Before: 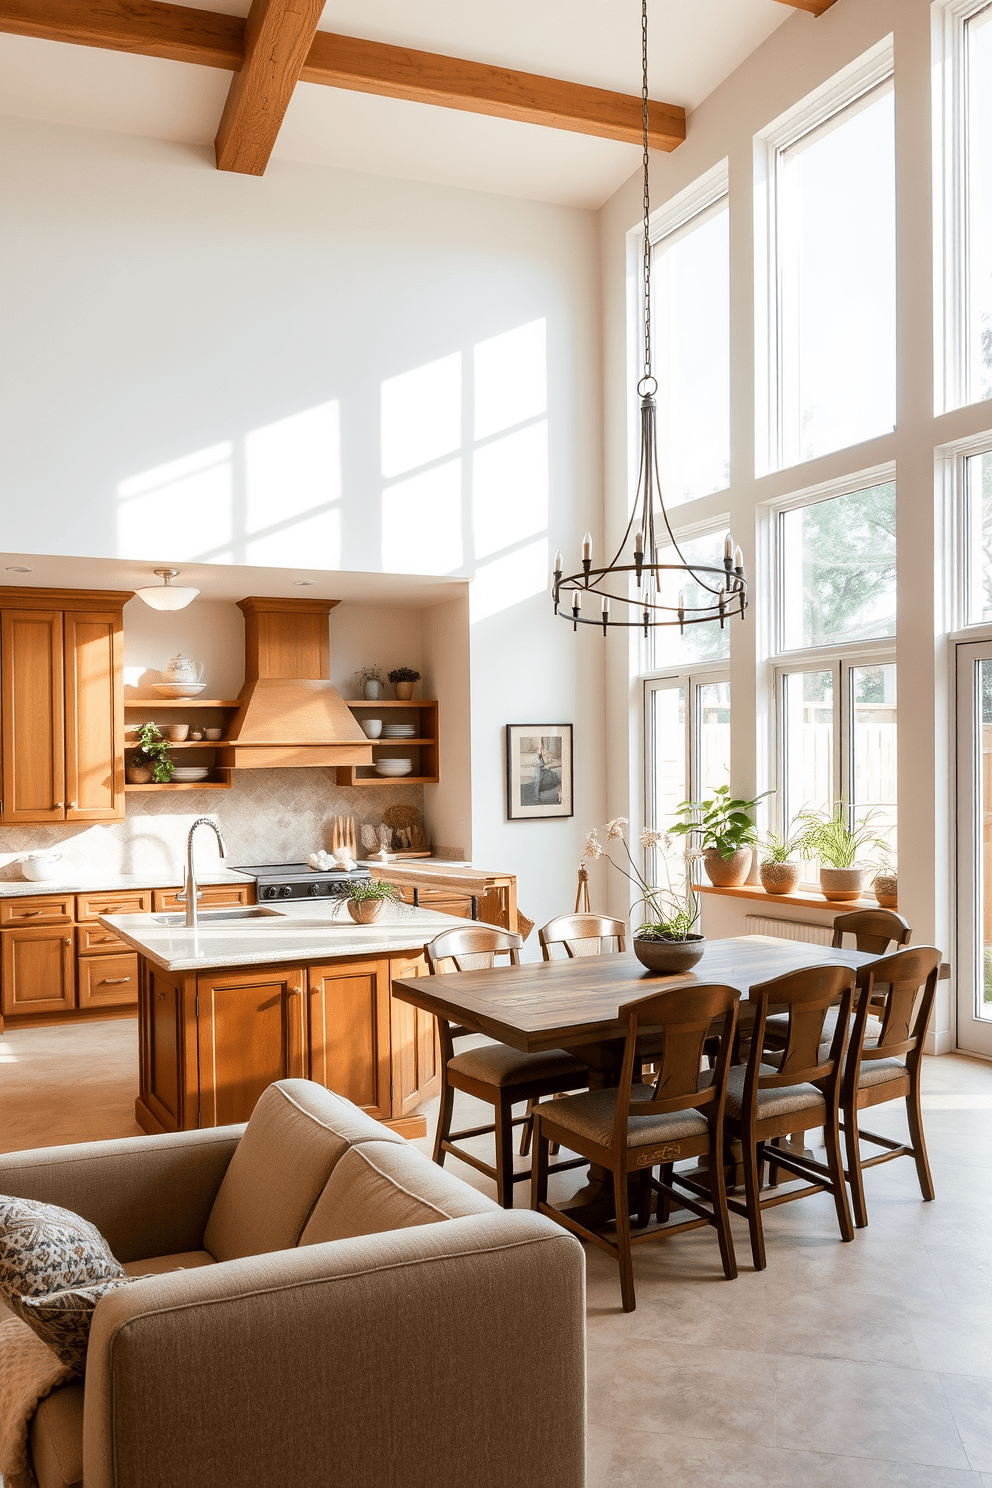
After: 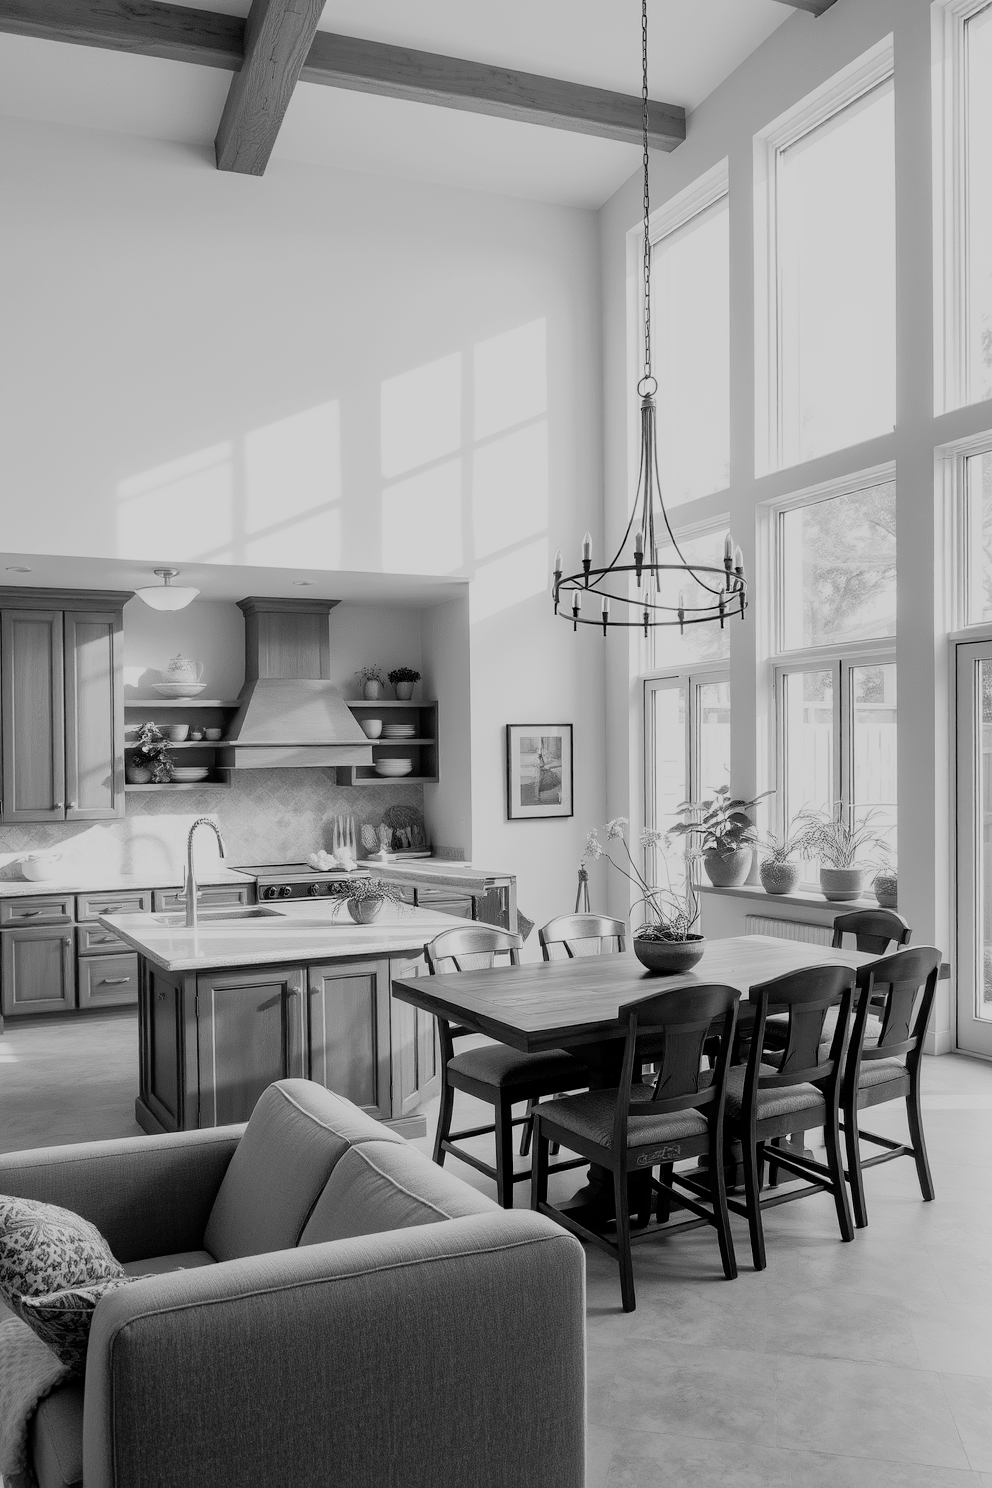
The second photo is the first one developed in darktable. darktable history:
rgb curve: curves: ch0 [(0, 0) (0.053, 0.068) (0.122, 0.128) (1, 1)]
color calibration: output gray [0.18, 0.41, 0.41, 0], gray › normalize channels true, illuminant same as pipeline (D50), adaptation XYZ, x 0.346, y 0.359, gamut compression 0
filmic rgb: black relative exposure -7.65 EV, white relative exposure 4.56 EV, hardness 3.61
